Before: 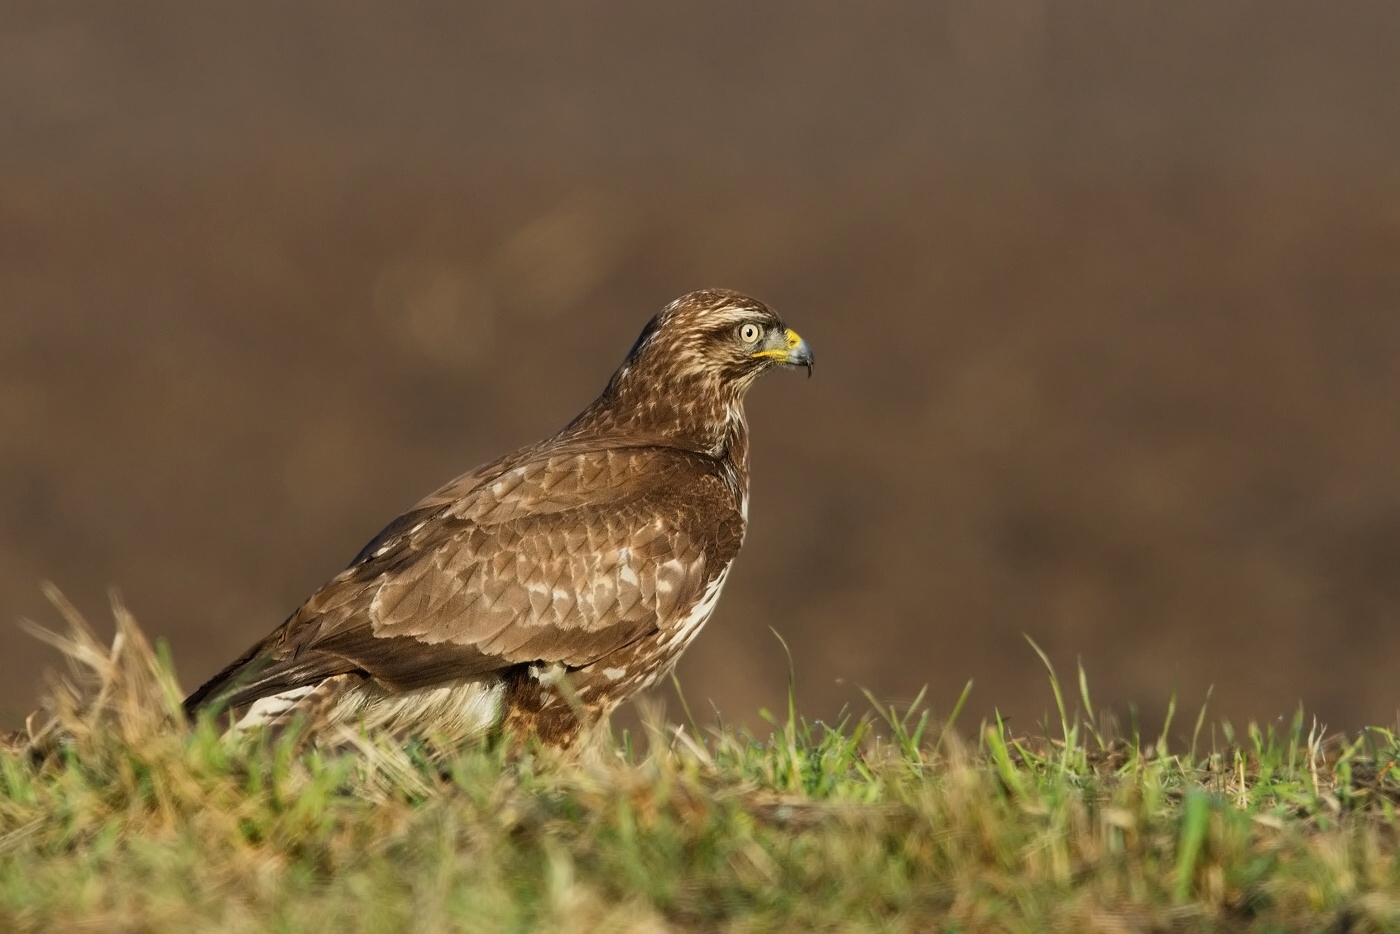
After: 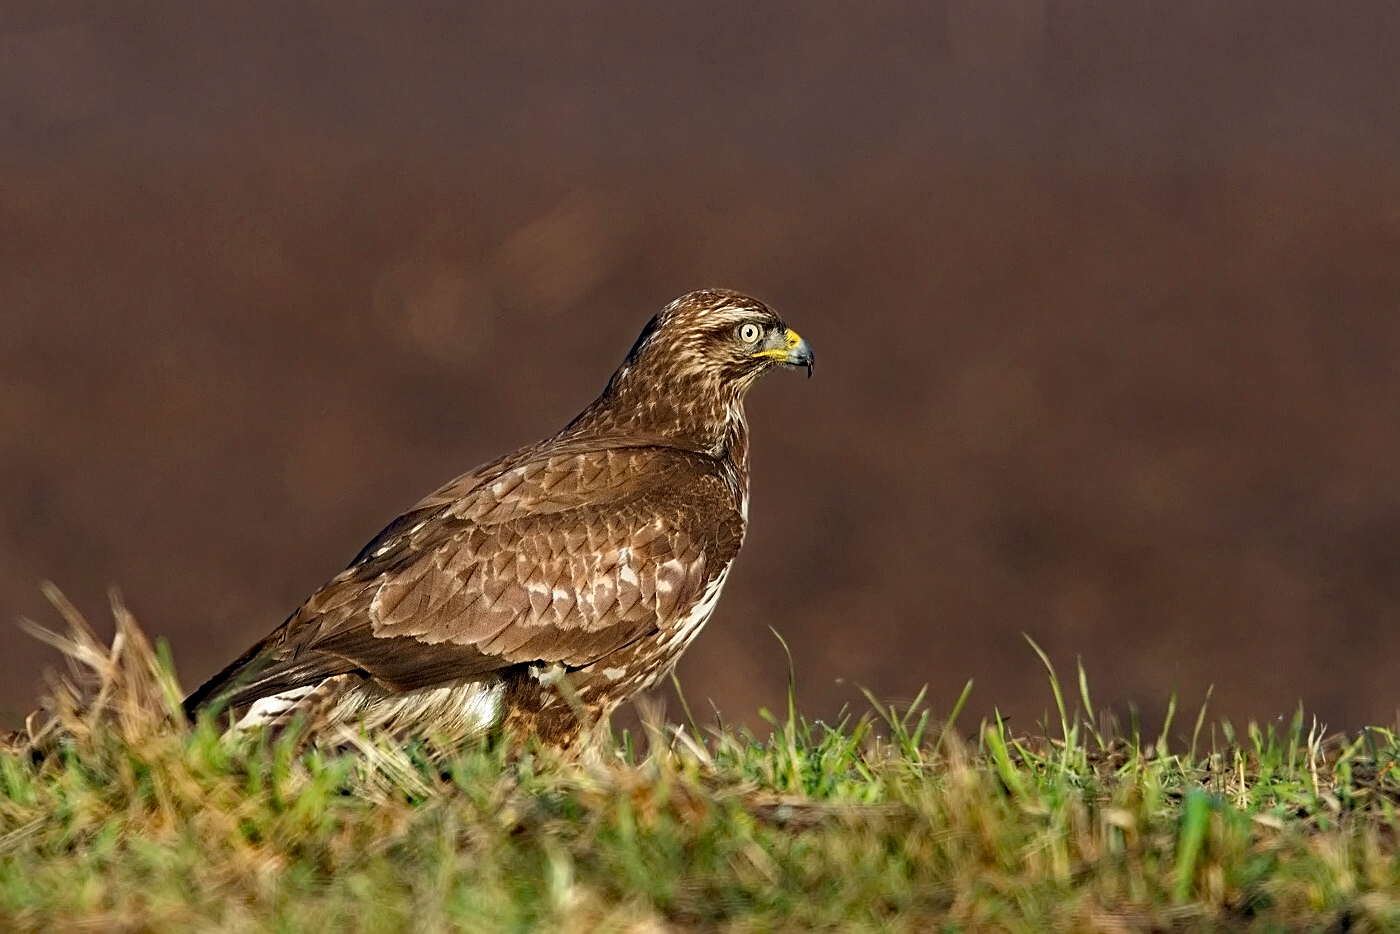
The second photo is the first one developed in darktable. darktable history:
haze removal: strength 0.489, distance 0.43, compatibility mode true, adaptive false
sharpen: on, module defaults
